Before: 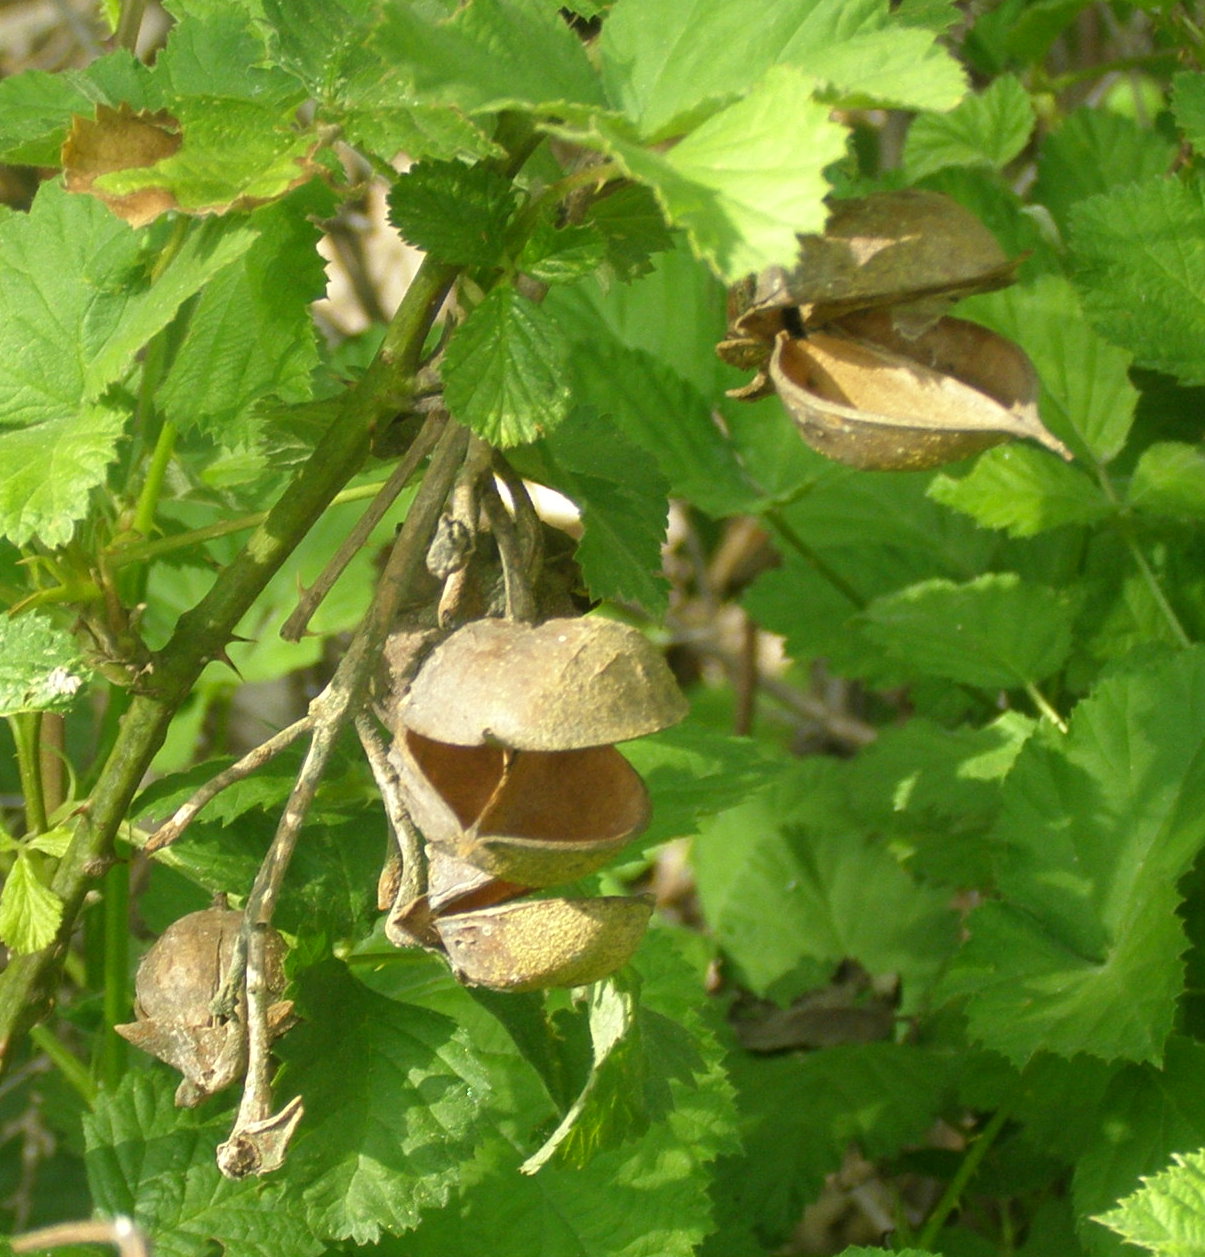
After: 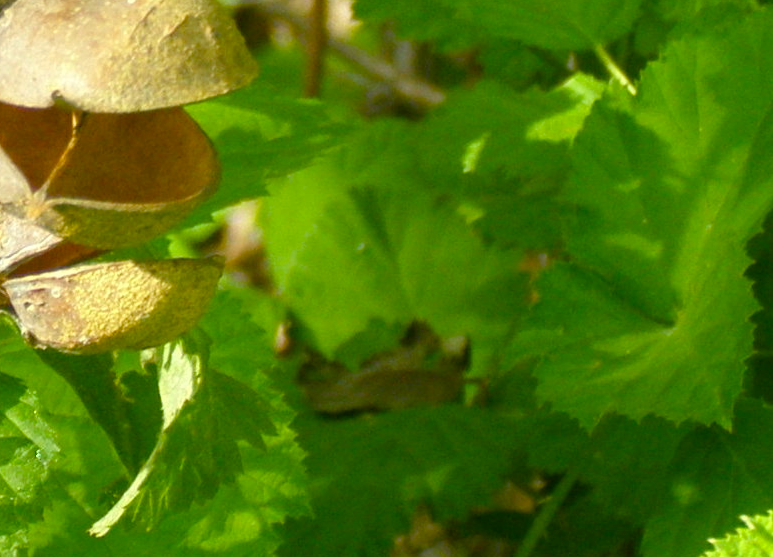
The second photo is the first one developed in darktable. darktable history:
color balance rgb: linear chroma grading › shadows -9.641%, linear chroma grading › global chroma 20.509%, perceptual saturation grading › global saturation 20%, perceptual saturation grading › highlights -25.468%, perceptual saturation grading › shadows 24.467%
crop and rotate: left 35.814%, top 50.773%, bottom 4.855%
